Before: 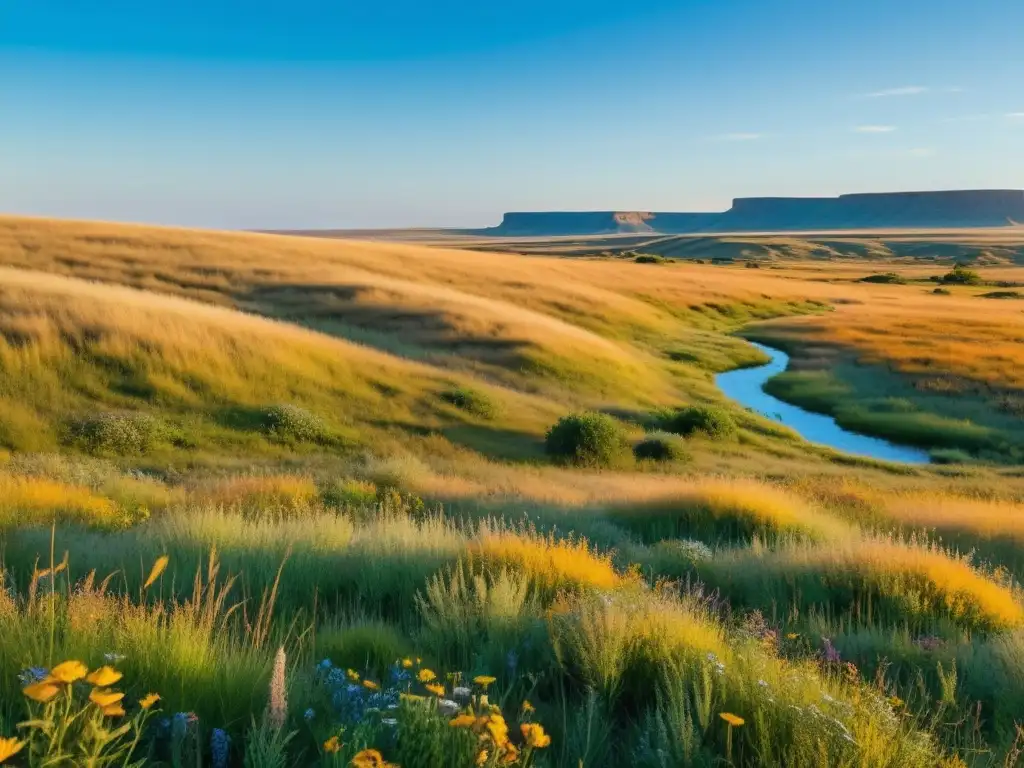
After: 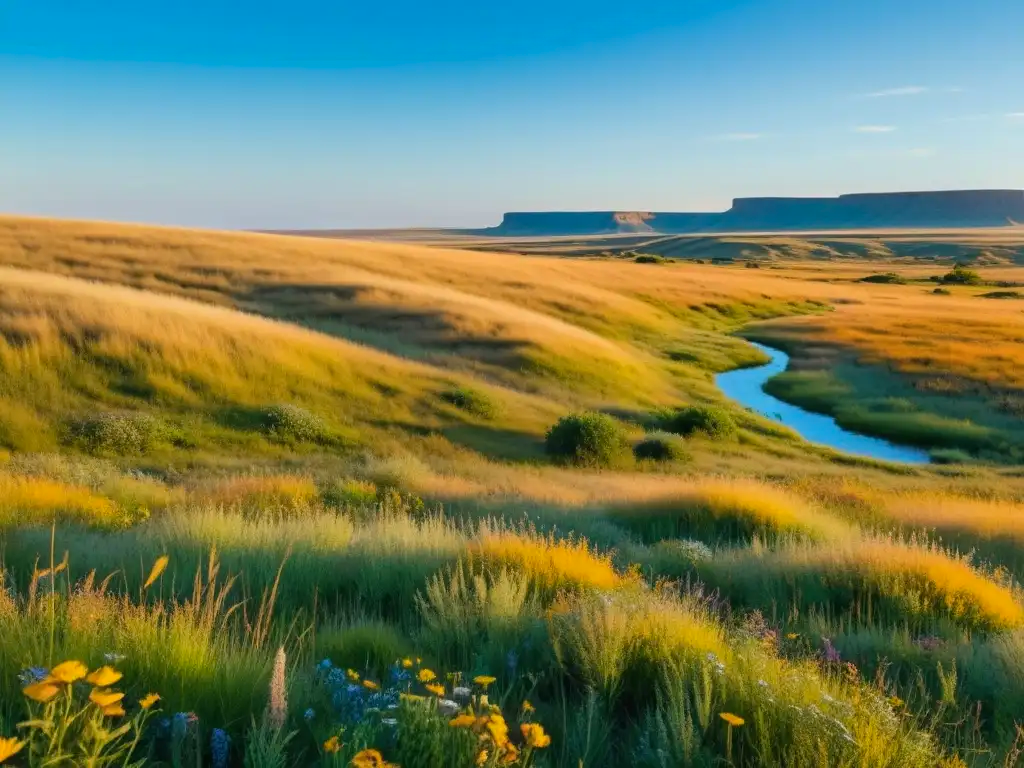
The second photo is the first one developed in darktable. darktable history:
color balance rgb: perceptual saturation grading › global saturation -0.116%, global vibrance 20%
